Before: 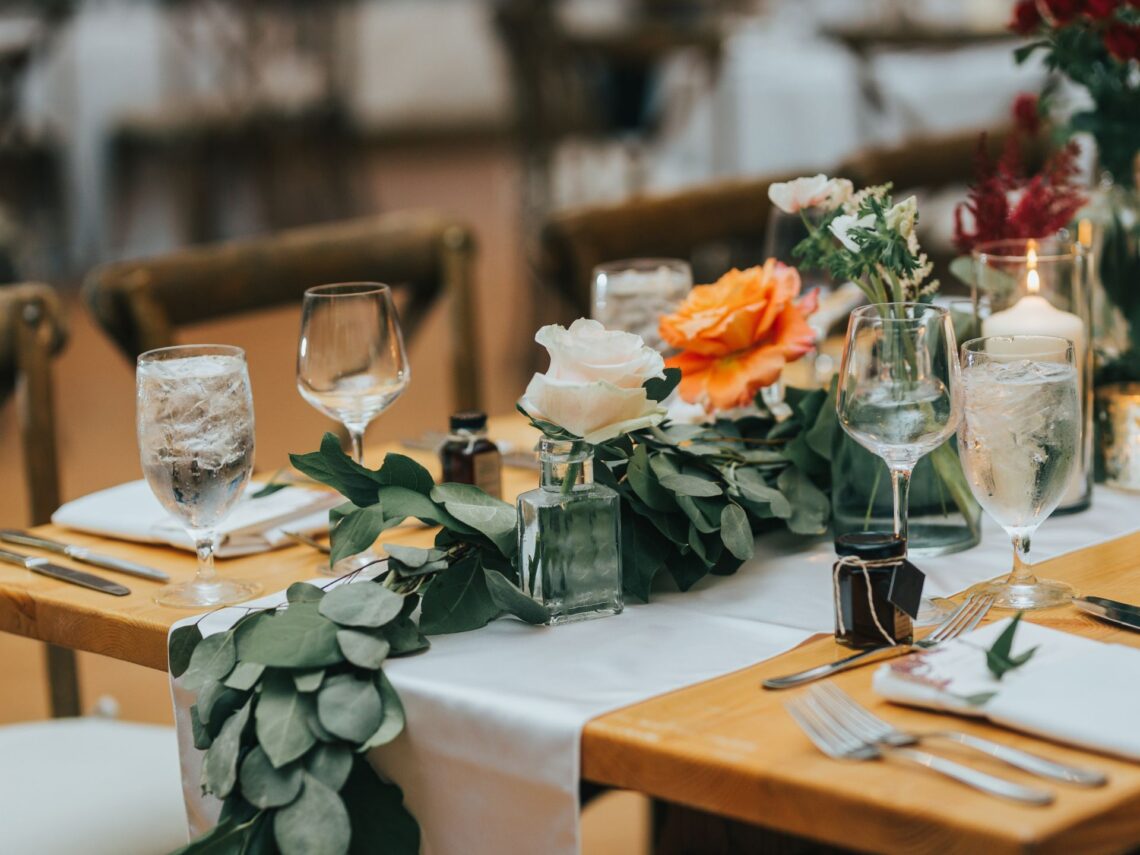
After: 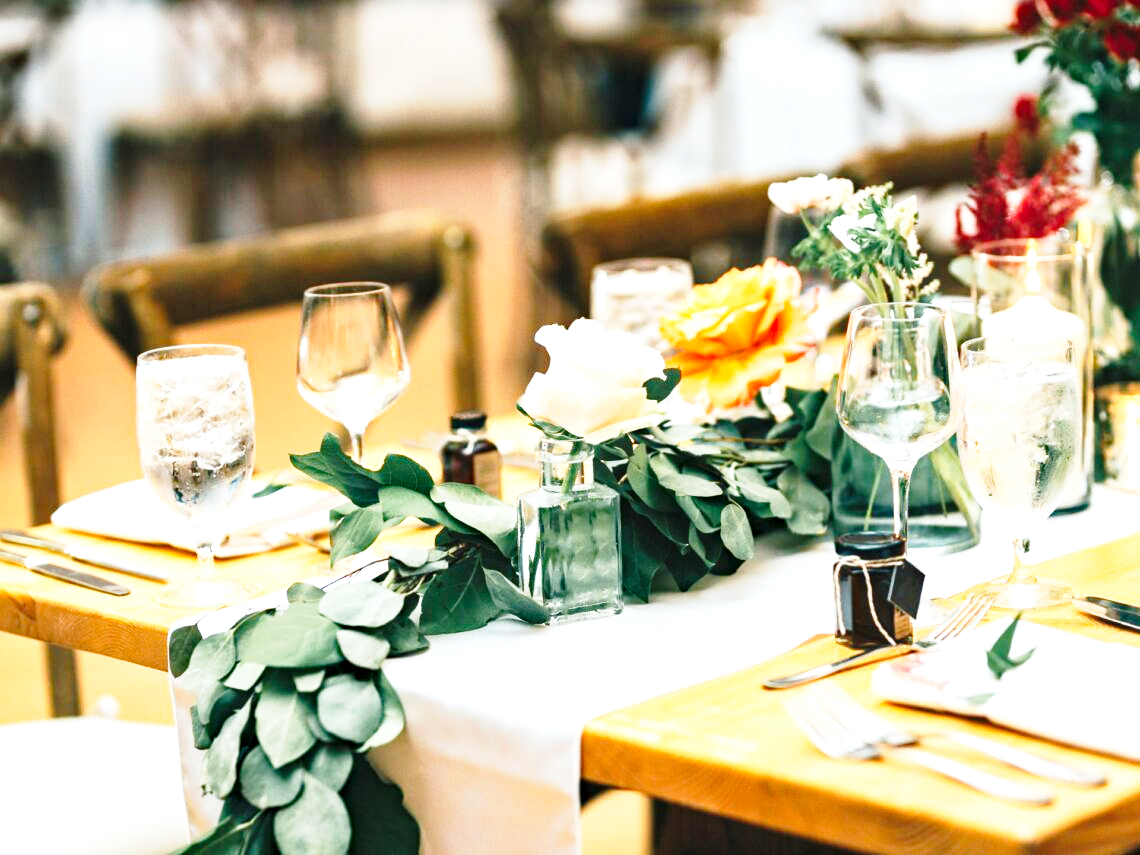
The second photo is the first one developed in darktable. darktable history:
base curve: curves: ch0 [(0, 0) (0.028, 0.03) (0.121, 0.232) (0.46, 0.748) (0.859, 0.968) (1, 1)], preserve colors none
exposure: exposure 1.25 EV, compensate exposure bias true, compensate highlight preservation false
haze removal: compatibility mode true, adaptive false
